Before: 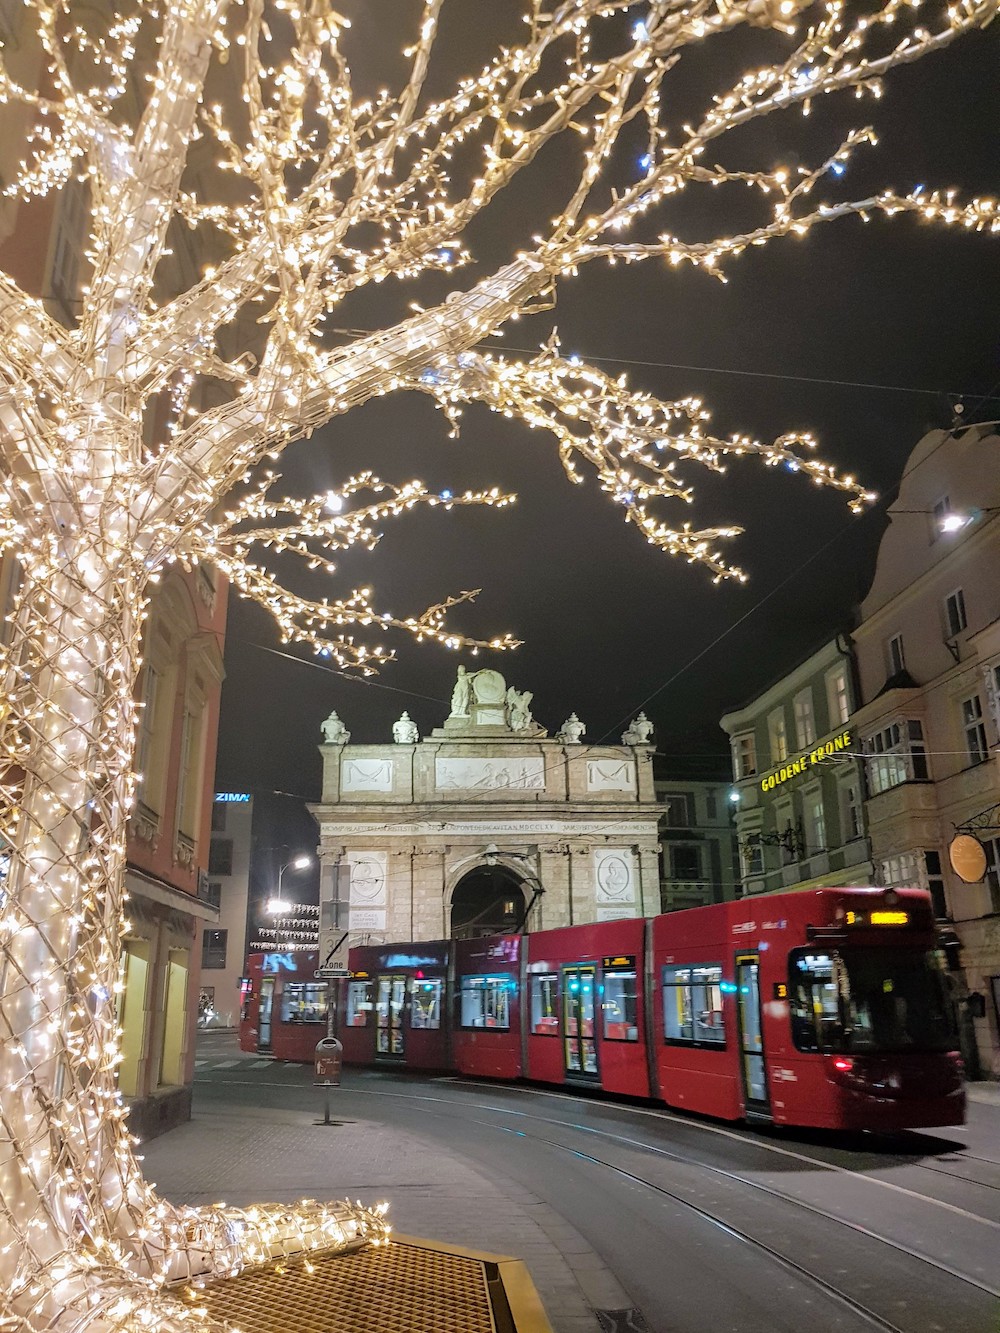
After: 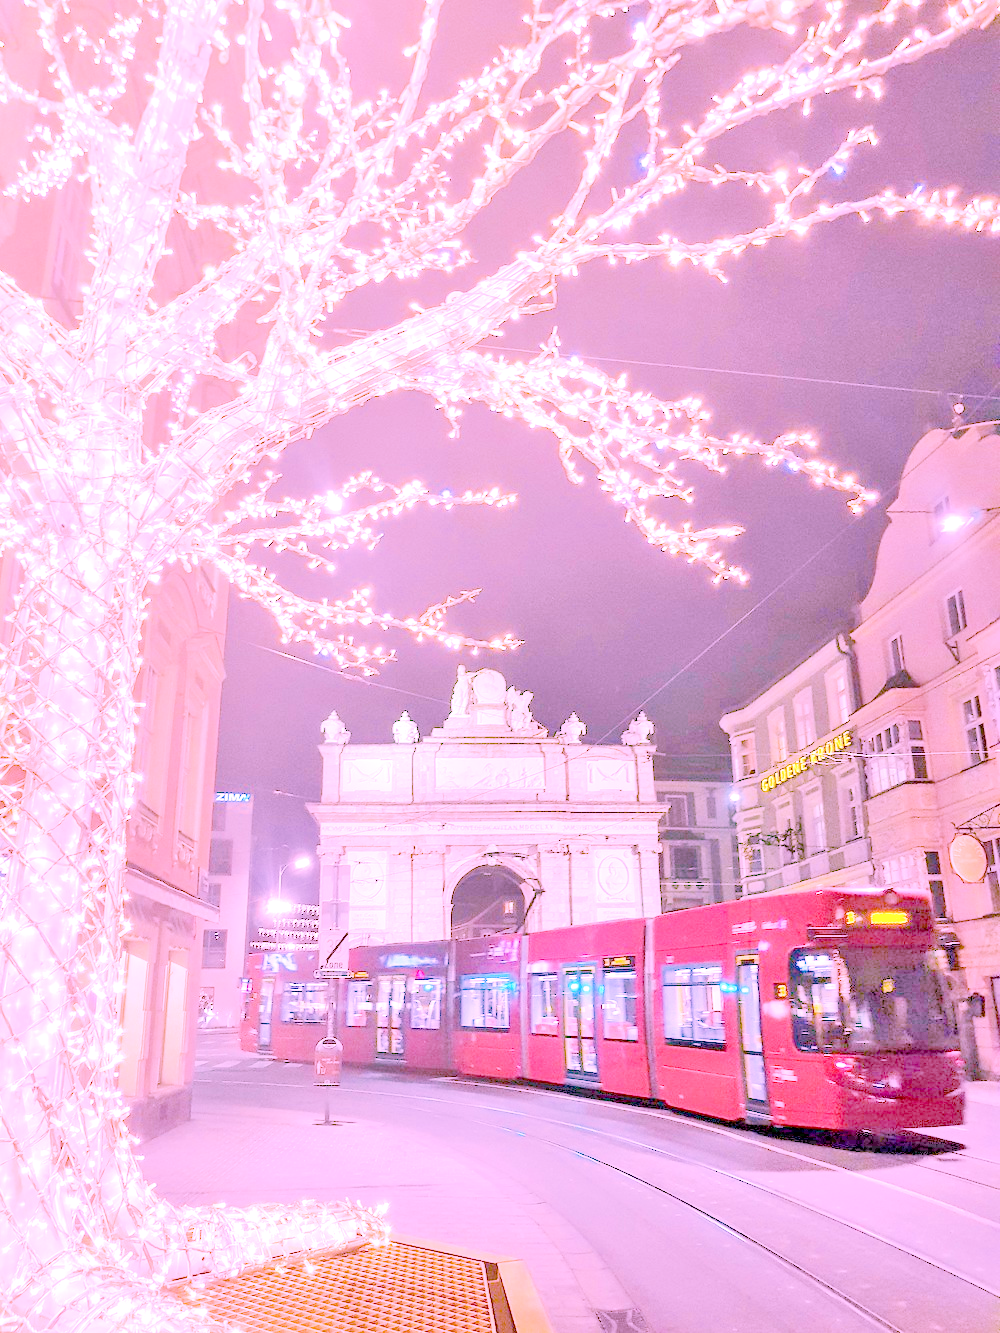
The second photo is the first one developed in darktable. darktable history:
local contrast: mode bilateral grid, contrast 20, coarseness 50, detail 120%, midtone range 0.2
raw chromatic aberrations: on, module defaults
contrast brightness saturation: saturation -0.05
color balance rgb: perceptual saturation grading › global saturation 25%, global vibrance 20%
exposure: black level correction 0.001, exposure 0.5 EV, compensate exposure bias true, compensate highlight preservation false
filmic rgb: black relative exposure -7.32 EV, white relative exposure 5.09 EV, hardness 3.2
highlight reconstruction: method reconstruct color, iterations 1, diameter of reconstruction 64 px
hot pixels: on, module defaults
lens correction: scale 1.01, crop 1, focal 100, aperture 2.8, distance 2.69, camera "Canon EOS RP", lens "Canon RF 100mm F2.8 L MACRO IS USM"
levels: mode automatic, black 0.023%, white 99.97%, levels [0.062, 0.494, 0.925]
white balance: red 1.803, blue 1.886
tone equalizer: -7 EV 0.15 EV, -6 EV 0.6 EV, -5 EV 1.15 EV, -4 EV 1.33 EV, -3 EV 1.15 EV, -2 EV 0.6 EV, -1 EV 0.15 EV, mask exposure compensation -0.5 EV
velvia: strength 15% | blend: blend mode lighten, opacity 100%; mask: uniform (no mask)
